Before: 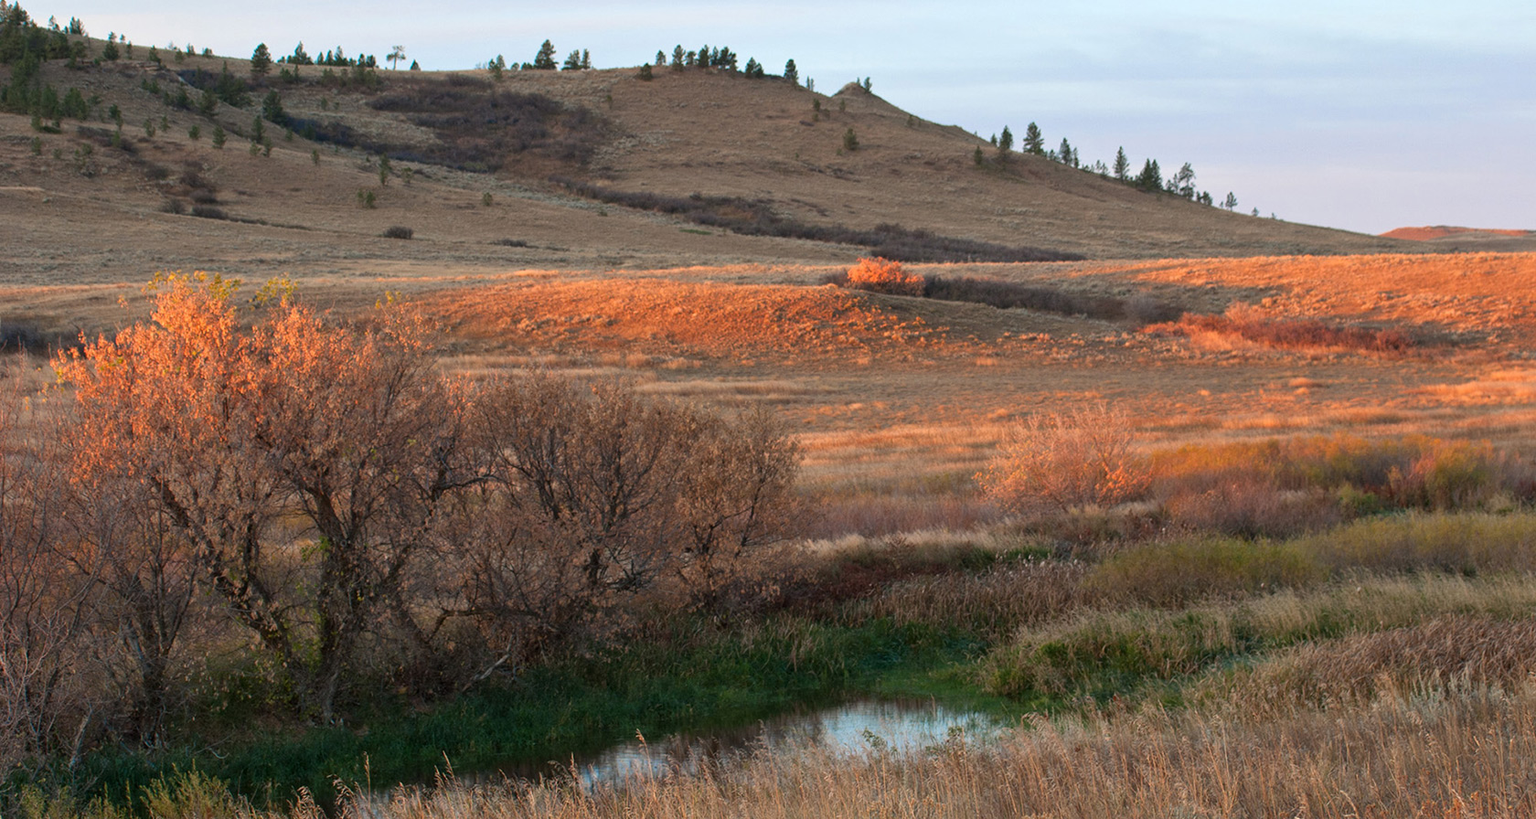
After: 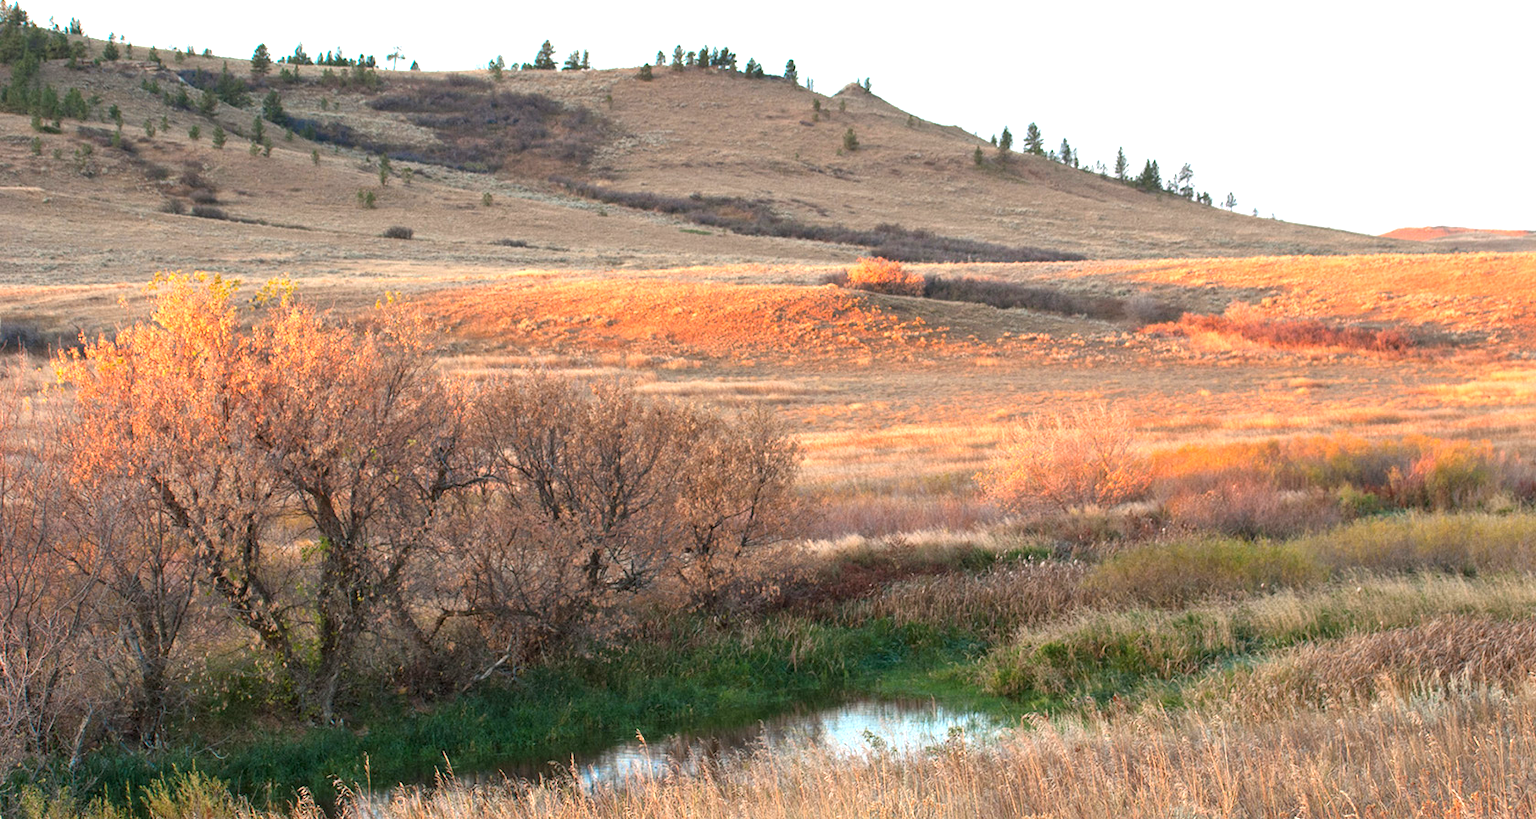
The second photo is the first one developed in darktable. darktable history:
exposure: exposure 1.202 EV, compensate highlight preservation false
